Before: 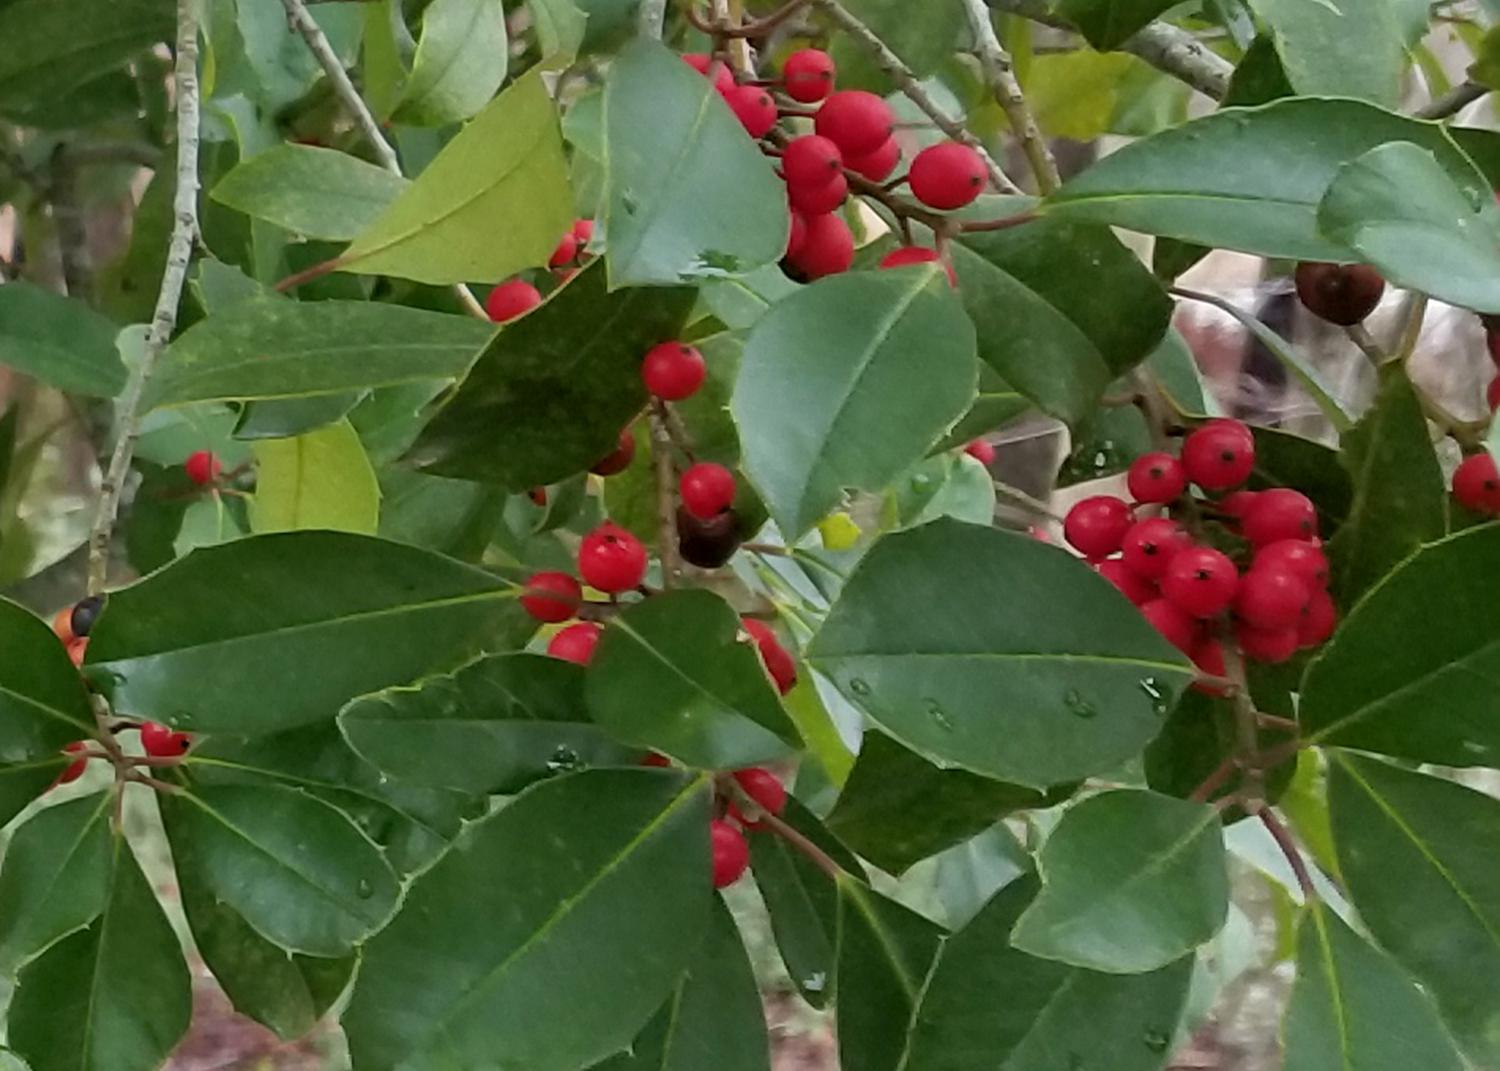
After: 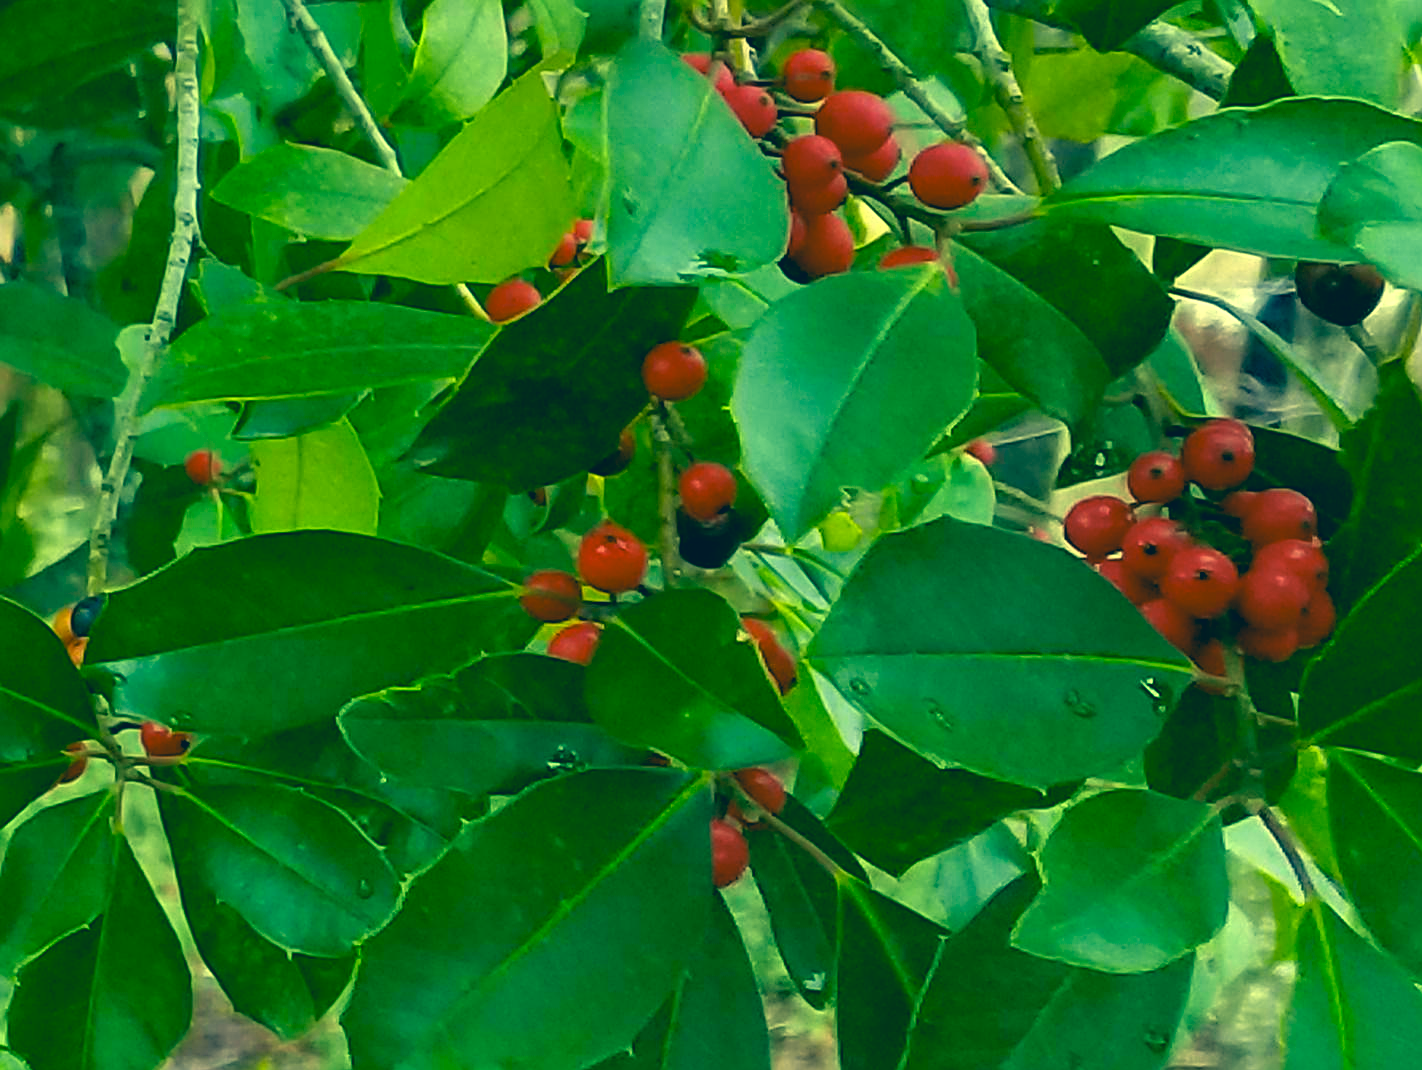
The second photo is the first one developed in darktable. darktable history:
color correction: highlights a* -15.58, highlights b* 40, shadows a* -40, shadows b* -26.18
sharpen: on, module defaults
crop and rotate: right 5.167%
color balance rgb: perceptual saturation grading › global saturation 36%, perceptual brilliance grading › global brilliance 10%, global vibrance 20%
